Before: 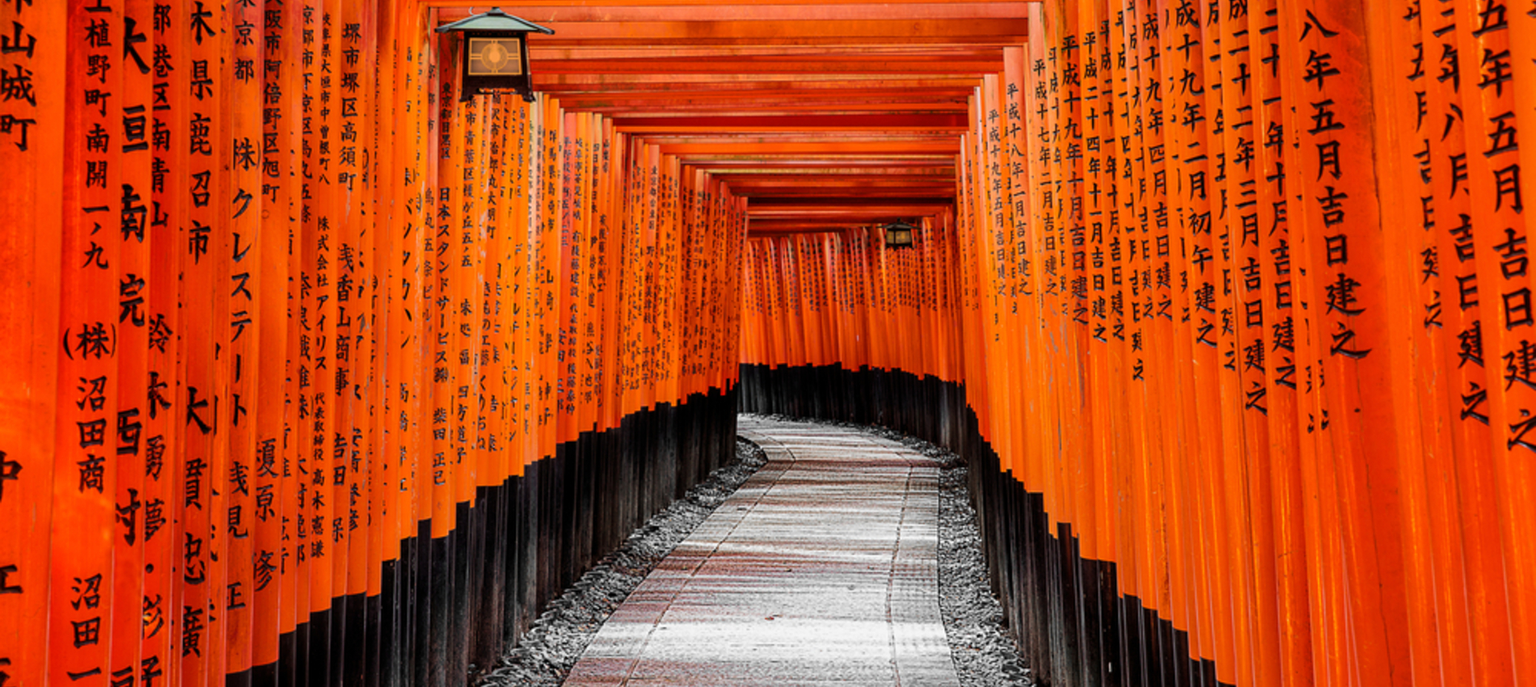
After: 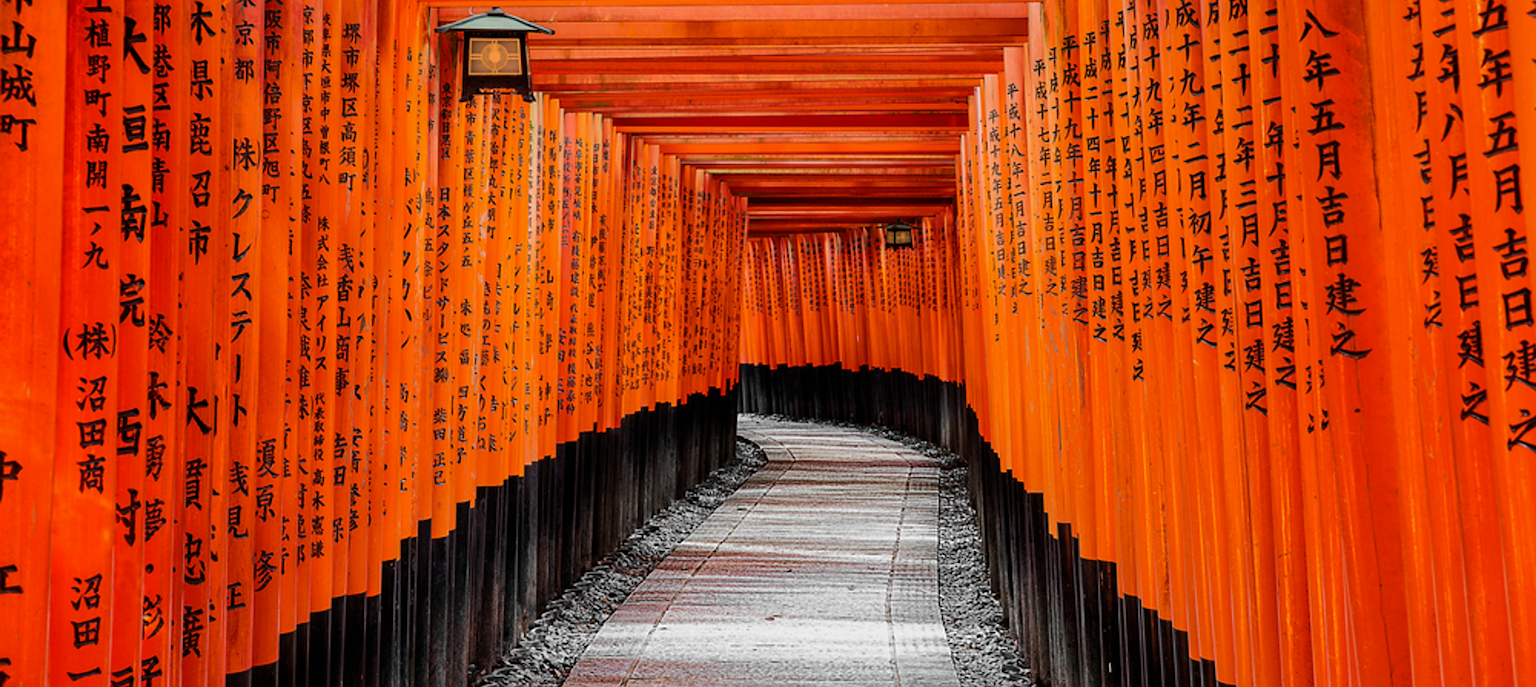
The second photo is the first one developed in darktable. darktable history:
shadows and highlights: shadows -20, white point adjustment -2, highlights -35
sharpen: radius 1
exposure: exposure 0.02 EV, compensate highlight preservation false
